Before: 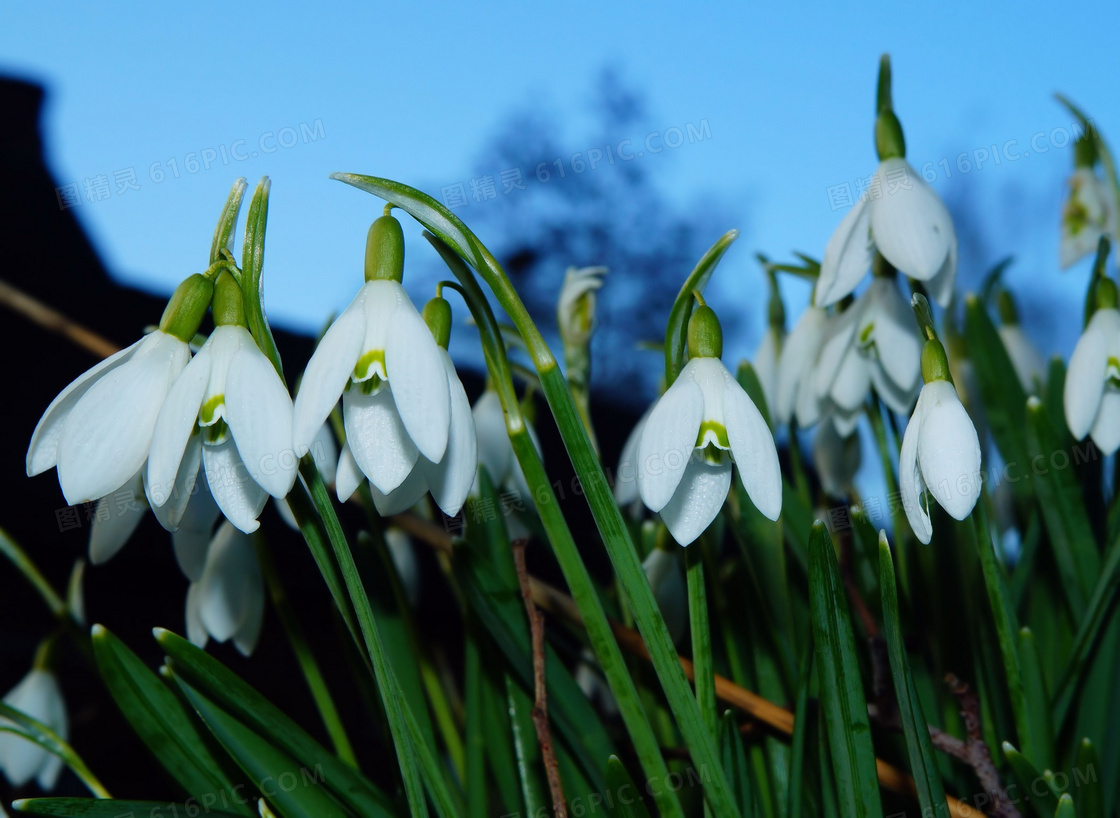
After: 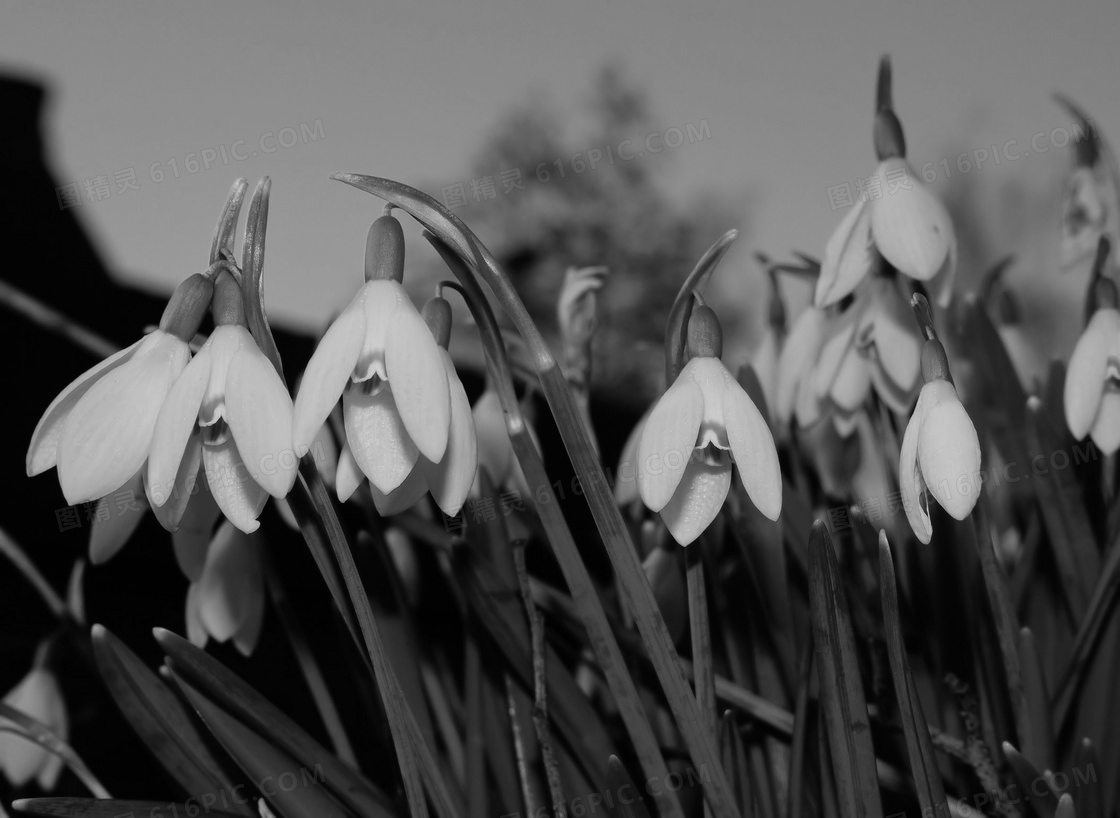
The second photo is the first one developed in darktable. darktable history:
monochrome: a 32, b 64, size 2.3
color zones: curves: ch0 [(0, 0.5) (0.125, 0.4) (0.25, 0.5) (0.375, 0.4) (0.5, 0.4) (0.625, 0.35) (0.75, 0.35) (0.875, 0.5)]; ch1 [(0, 0.35) (0.125, 0.45) (0.25, 0.35) (0.375, 0.35) (0.5, 0.35) (0.625, 0.35) (0.75, 0.45) (0.875, 0.35)]; ch2 [(0, 0.6) (0.125, 0.5) (0.25, 0.5) (0.375, 0.6) (0.5, 0.6) (0.625, 0.5) (0.75, 0.5) (0.875, 0.5)]
